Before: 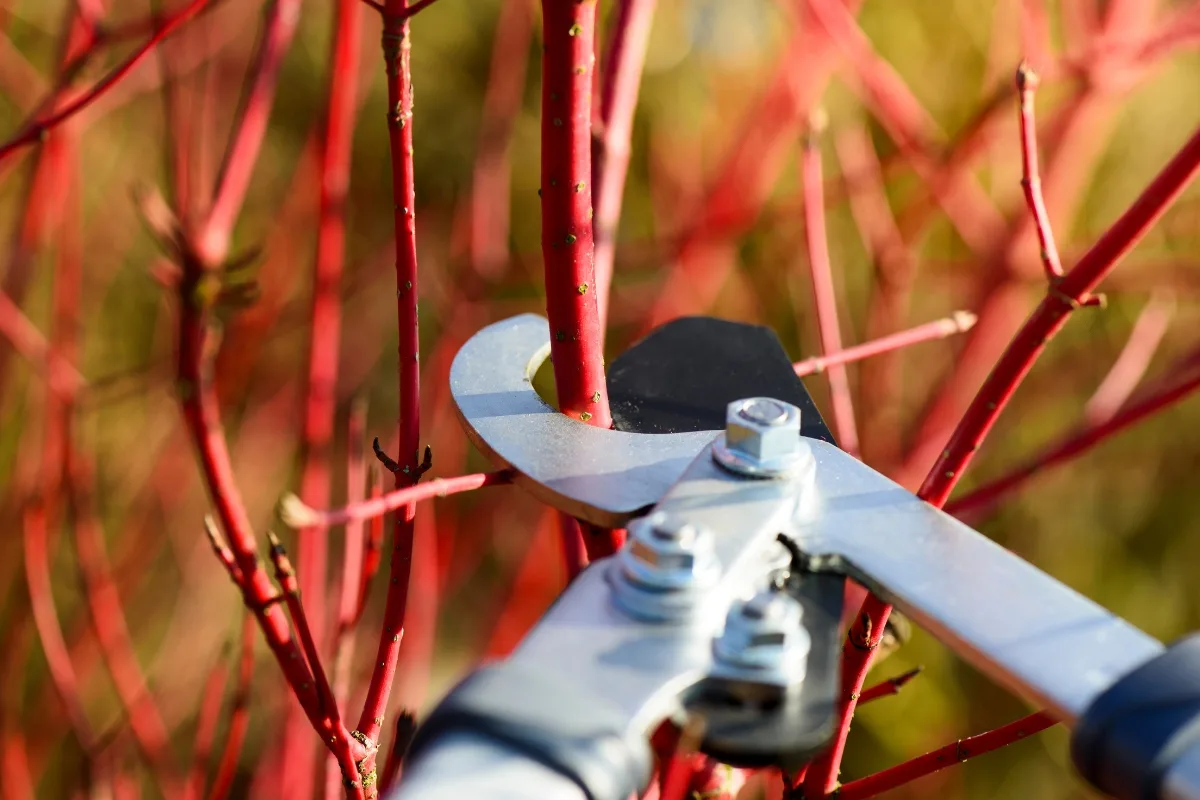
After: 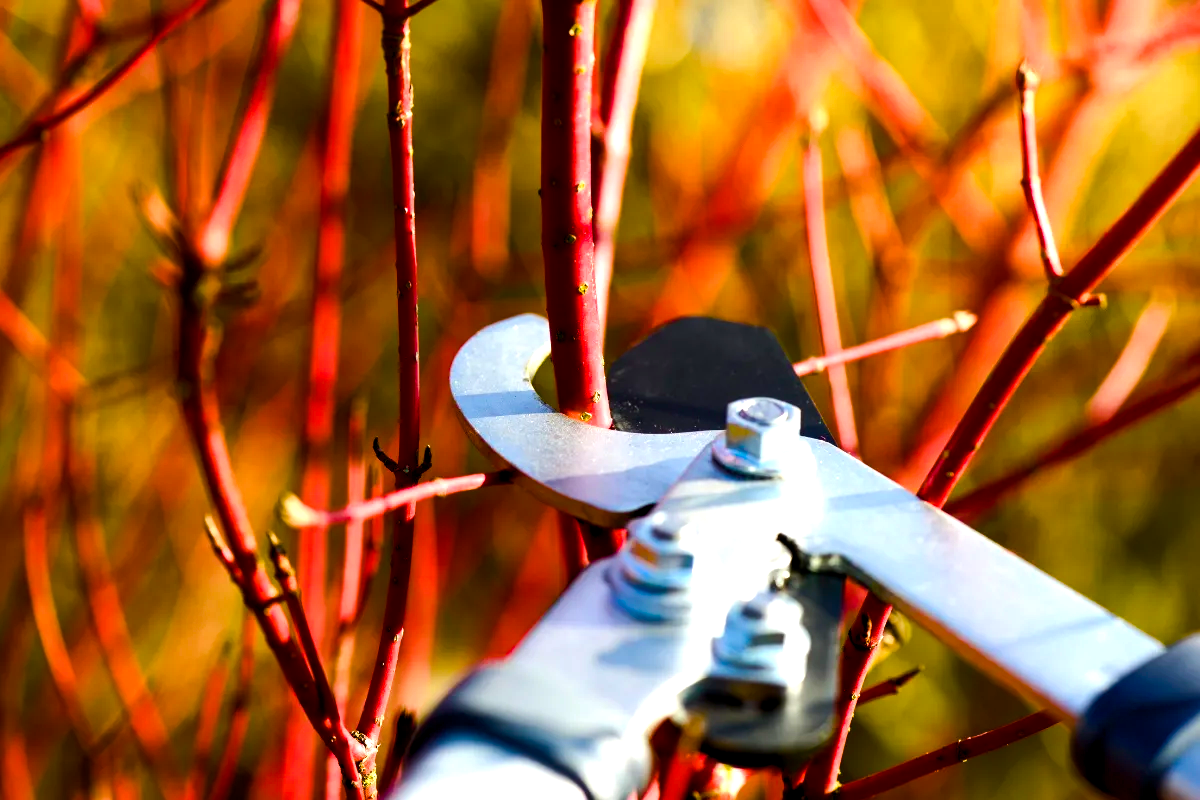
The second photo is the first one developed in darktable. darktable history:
color balance rgb: global offset › luminance -0.37%, perceptual saturation grading › highlights -17.77%, perceptual saturation grading › mid-tones 33.1%, perceptual saturation grading › shadows 50.52%, perceptual brilliance grading › highlights 20%, perceptual brilliance grading › mid-tones 20%, perceptual brilliance grading › shadows -20%, global vibrance 50%
contrast brightness saturation: saturation -0.05
